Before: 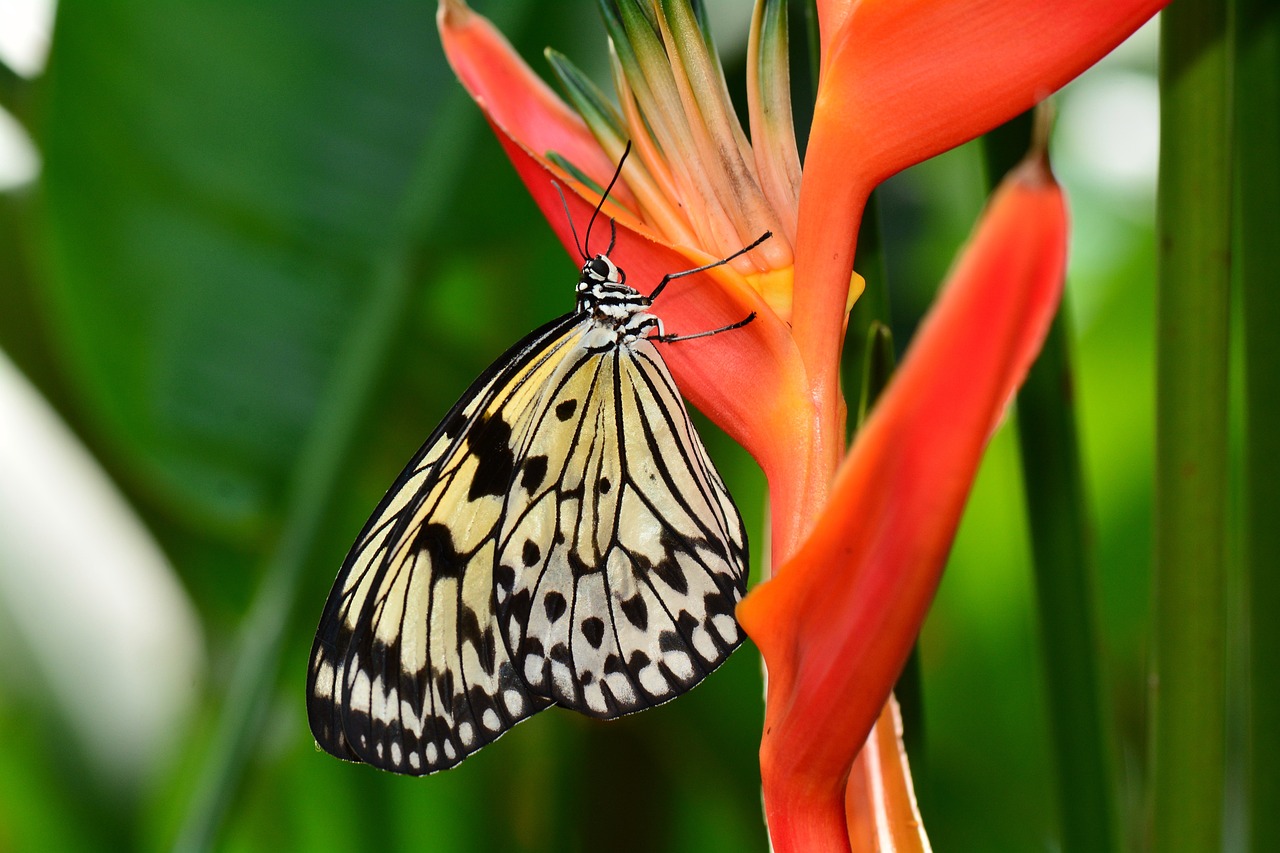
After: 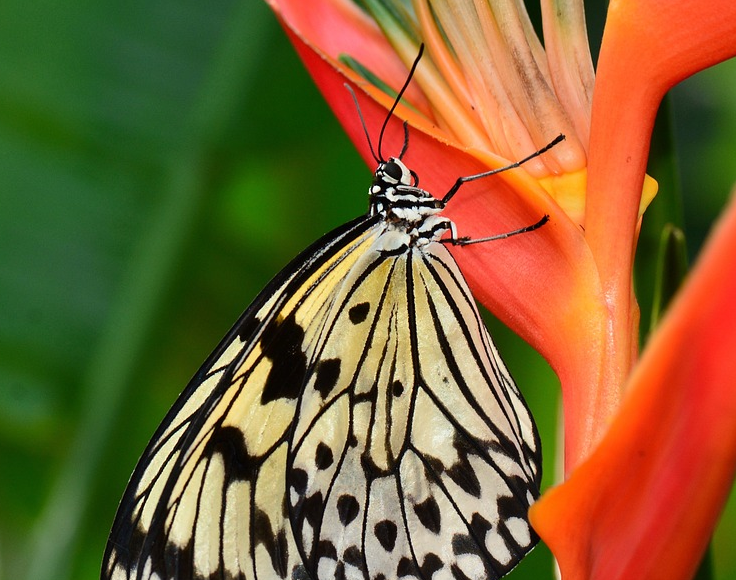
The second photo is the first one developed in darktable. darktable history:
crop: left 16.238%, top 11.41%, right 26.23%, bottom 20.559%
